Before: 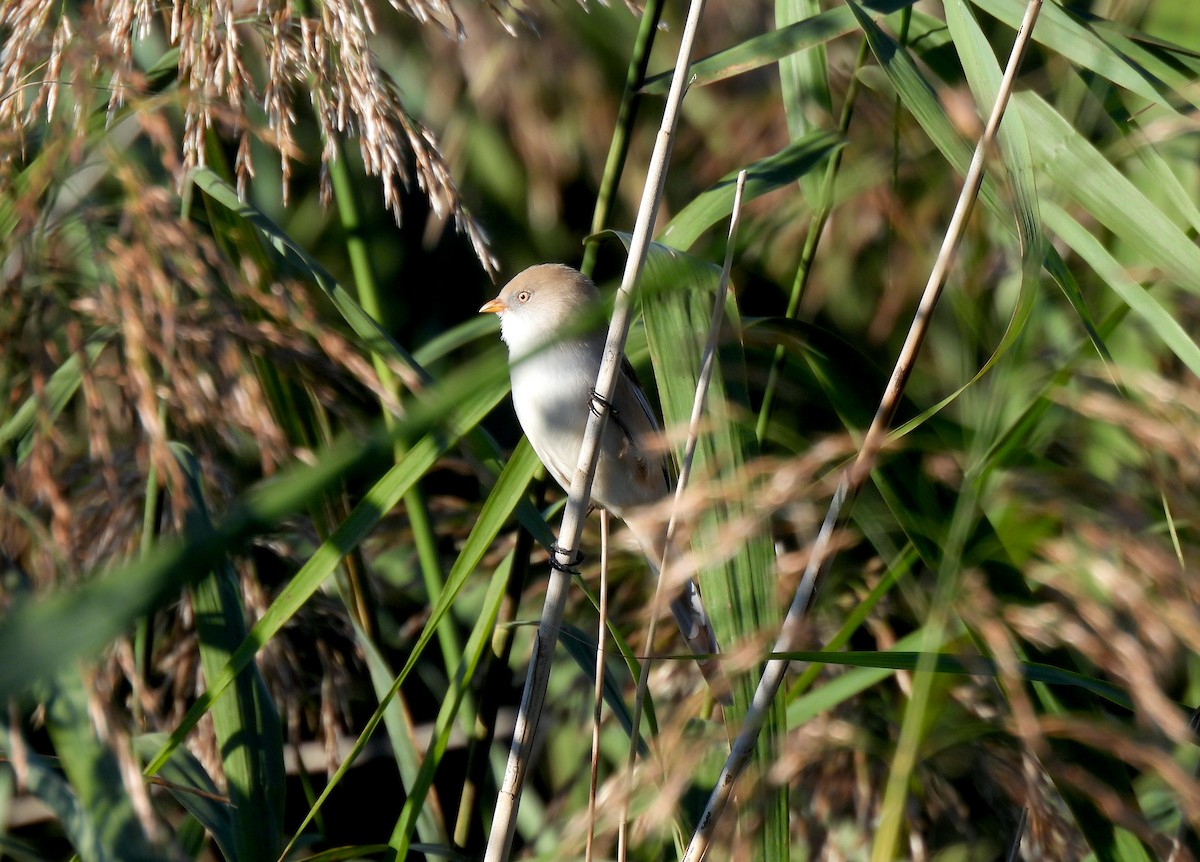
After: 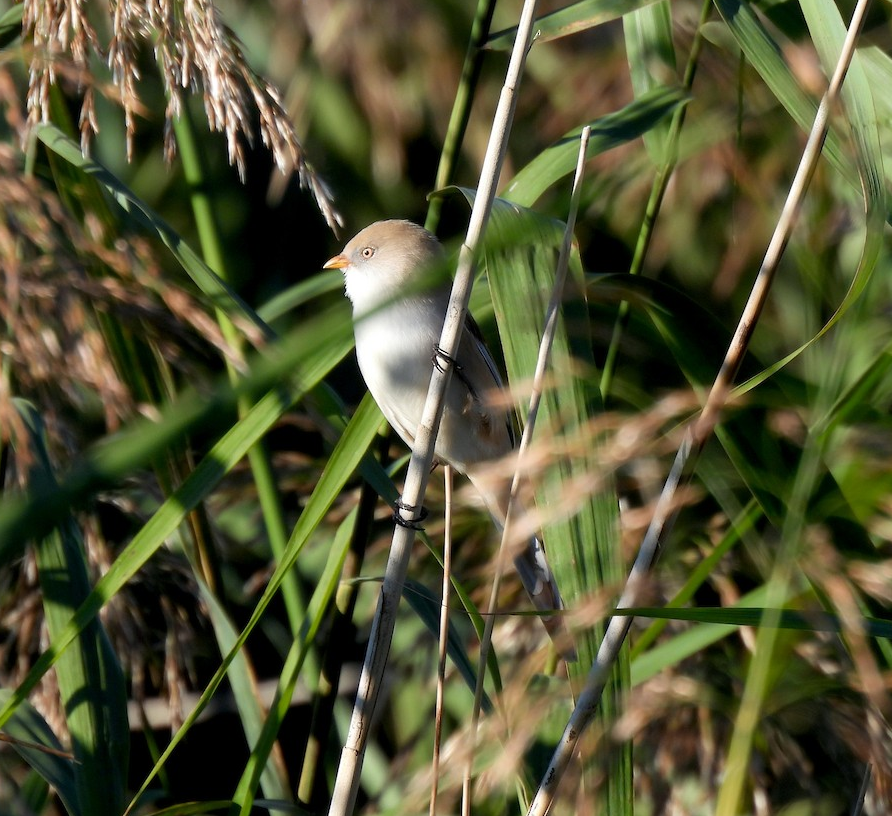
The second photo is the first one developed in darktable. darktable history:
crop and rotate: left 13.041%, top 5.327%, right 12.61%
